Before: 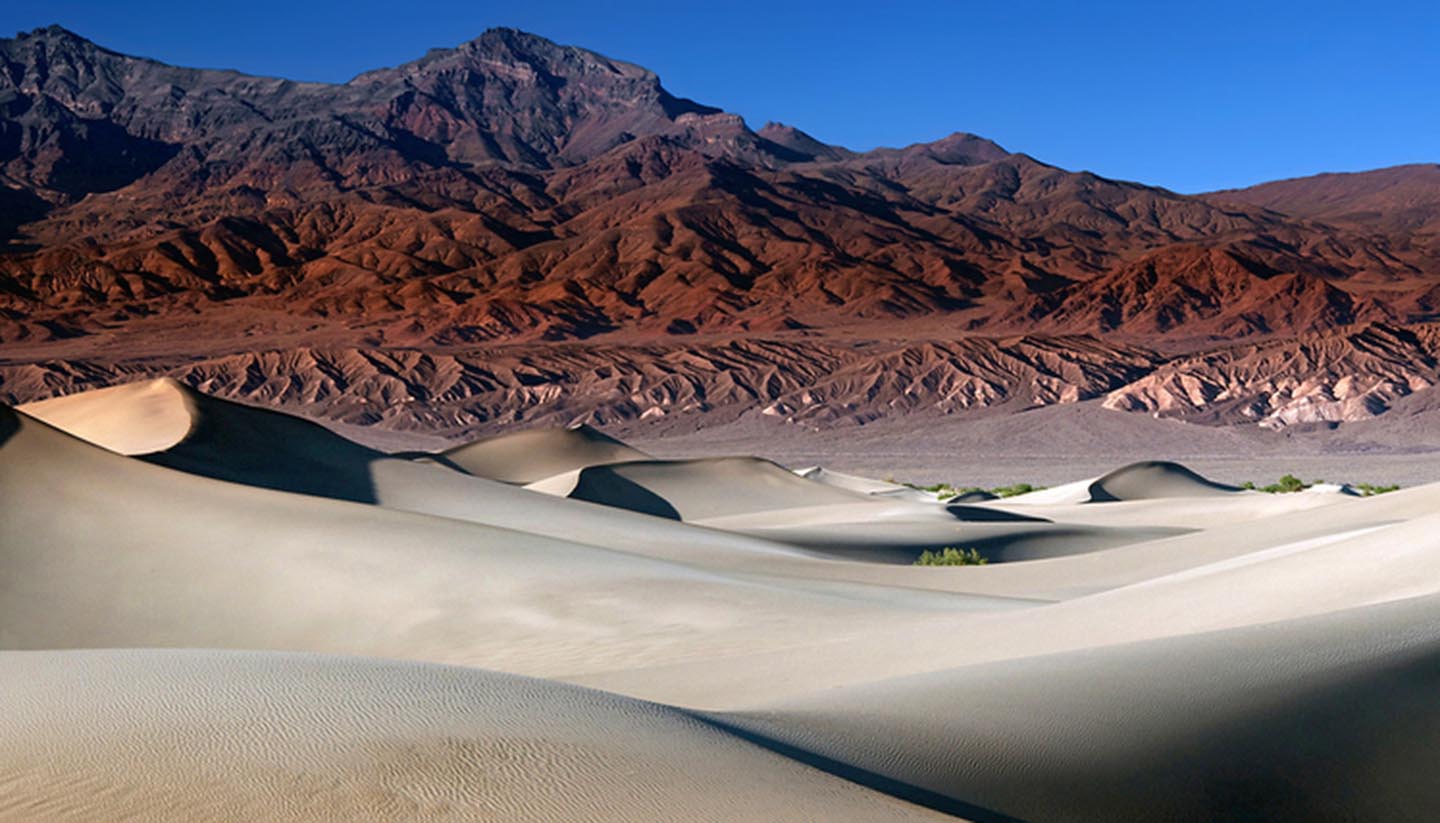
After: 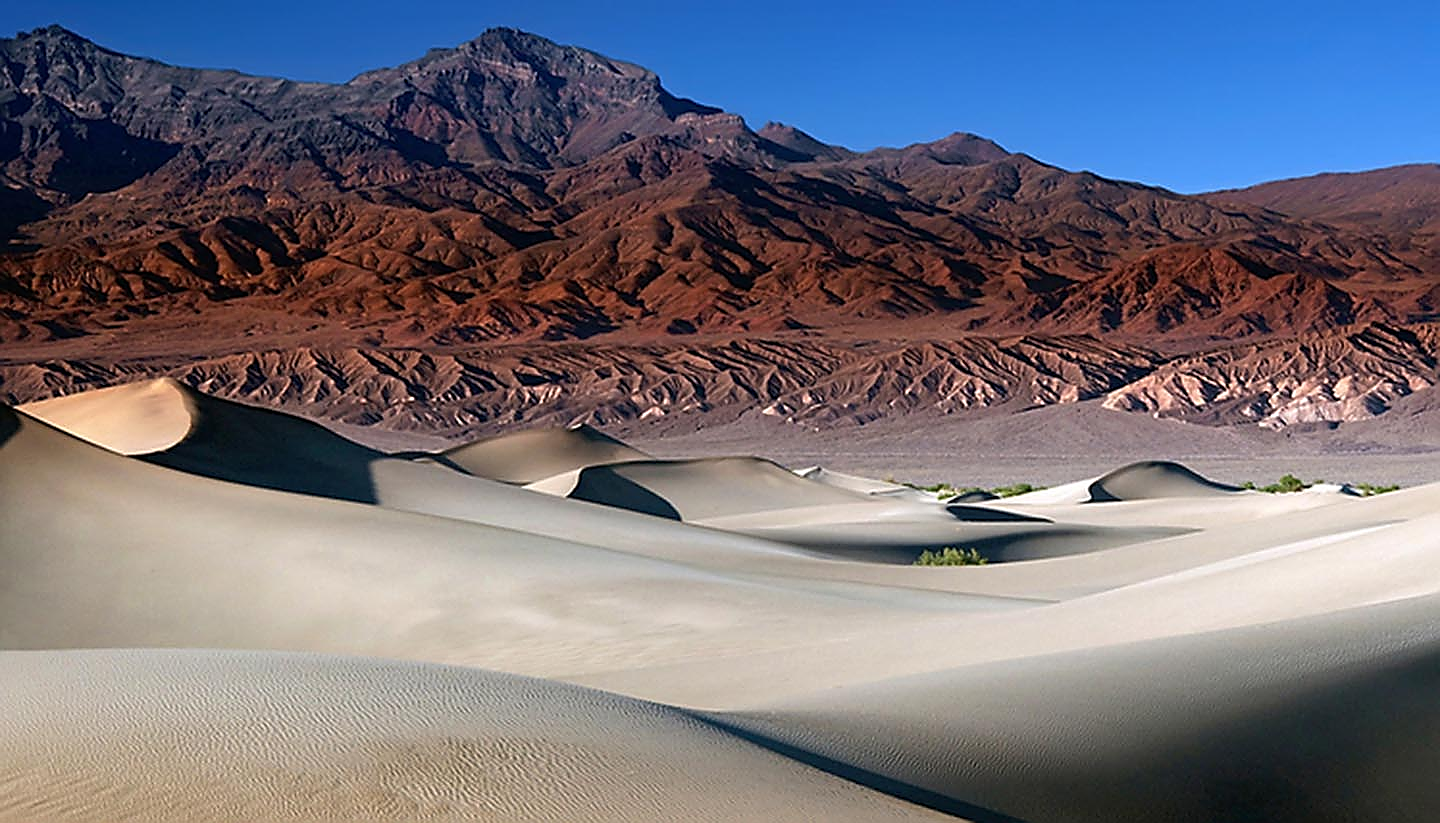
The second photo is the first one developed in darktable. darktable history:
sharpen: radius 1.423, amount 1.25, threshold 0.74
